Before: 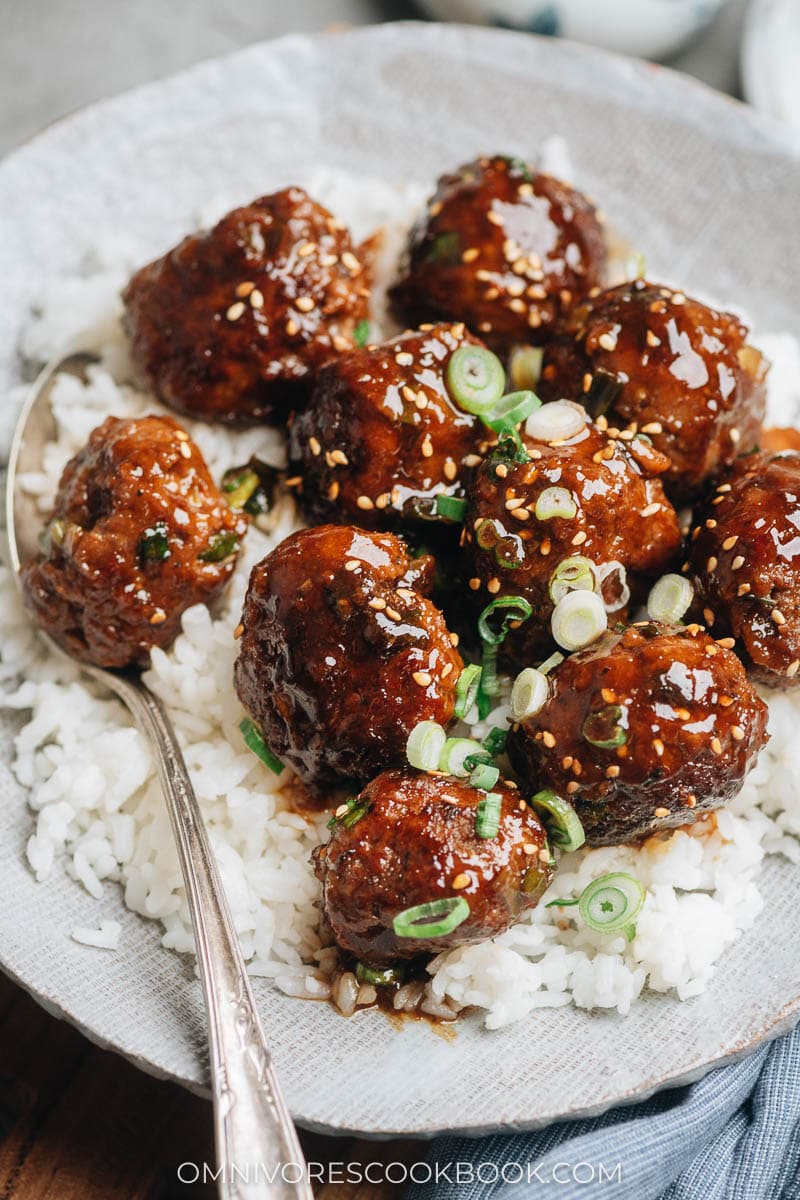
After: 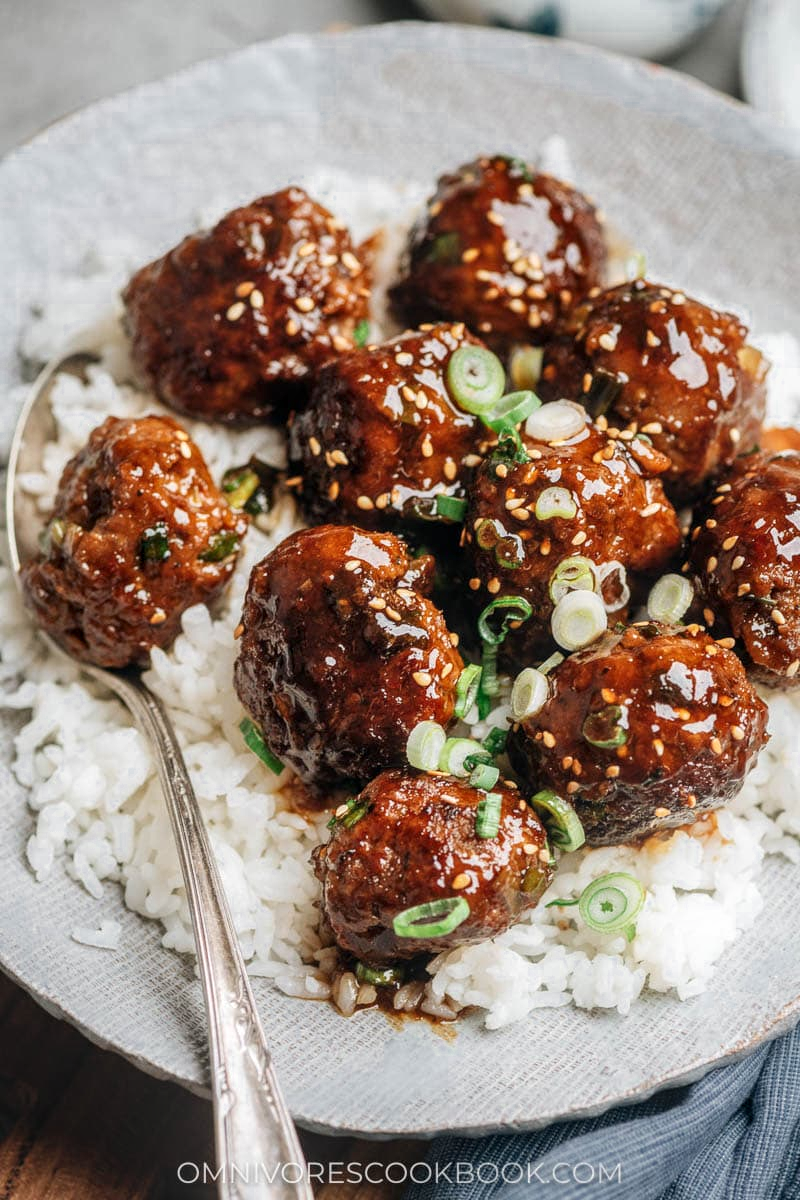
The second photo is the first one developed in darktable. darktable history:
local contrast: detail 130%
bloom: size 15%, threshold 97%, strength 7%
color zones: curves: ch0 [(0, 0.497) (0.143, 0.5) (0.286, 0.5) (0.429, 0.483) (0.571, 0.116) (0.714, -0.006) (0.857, 0.28) (1, 0.497)]
